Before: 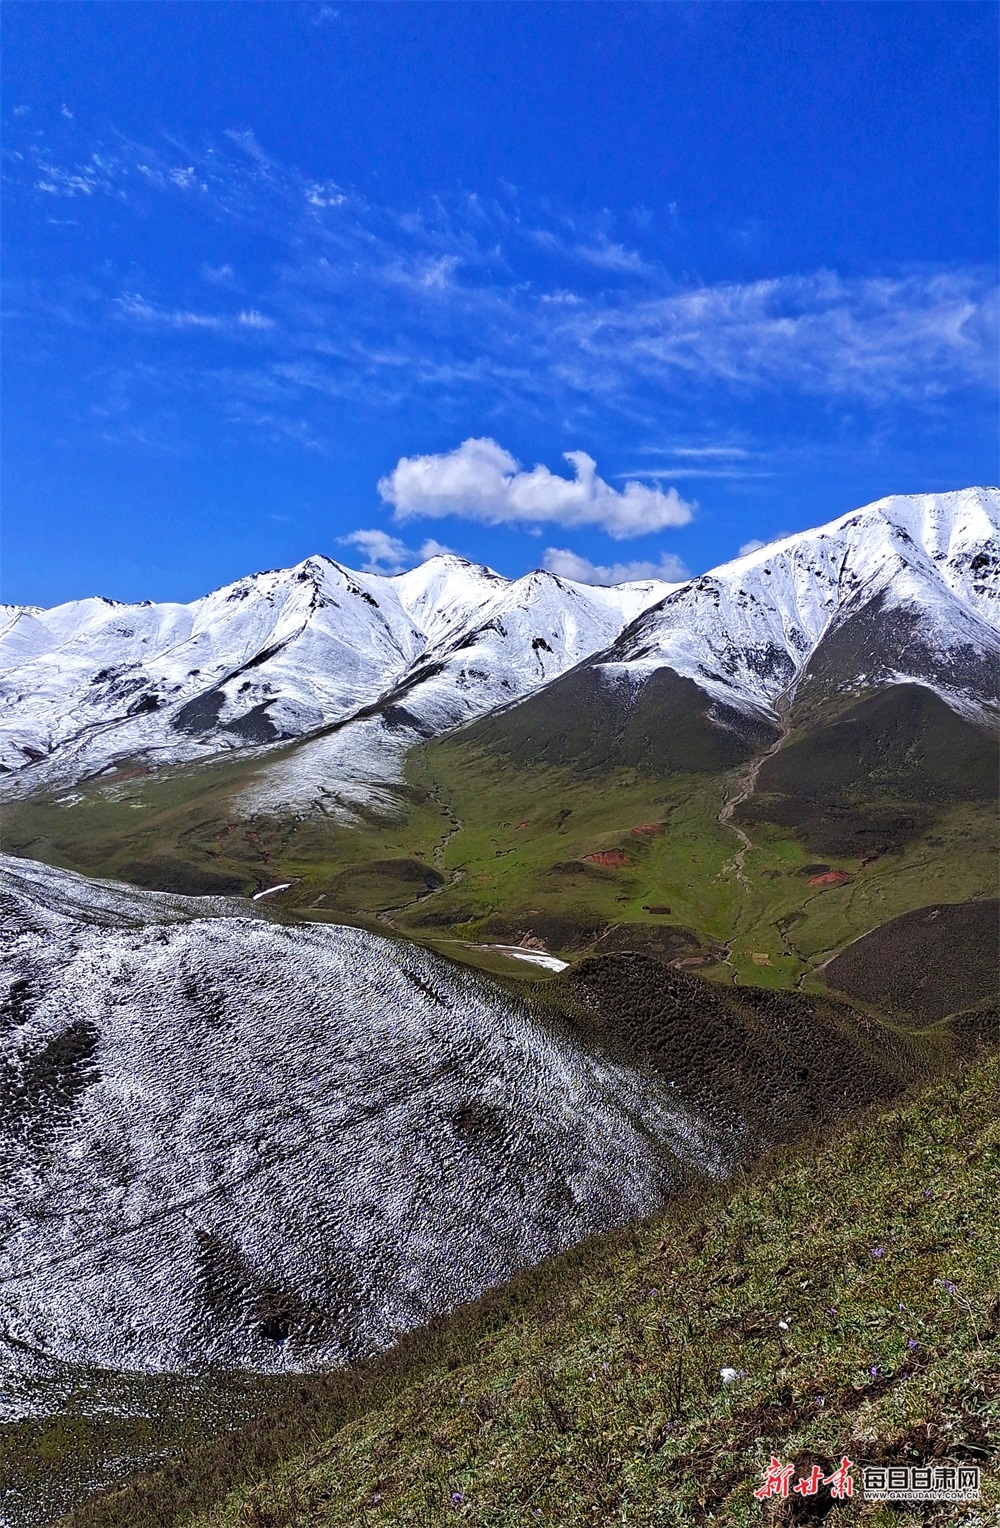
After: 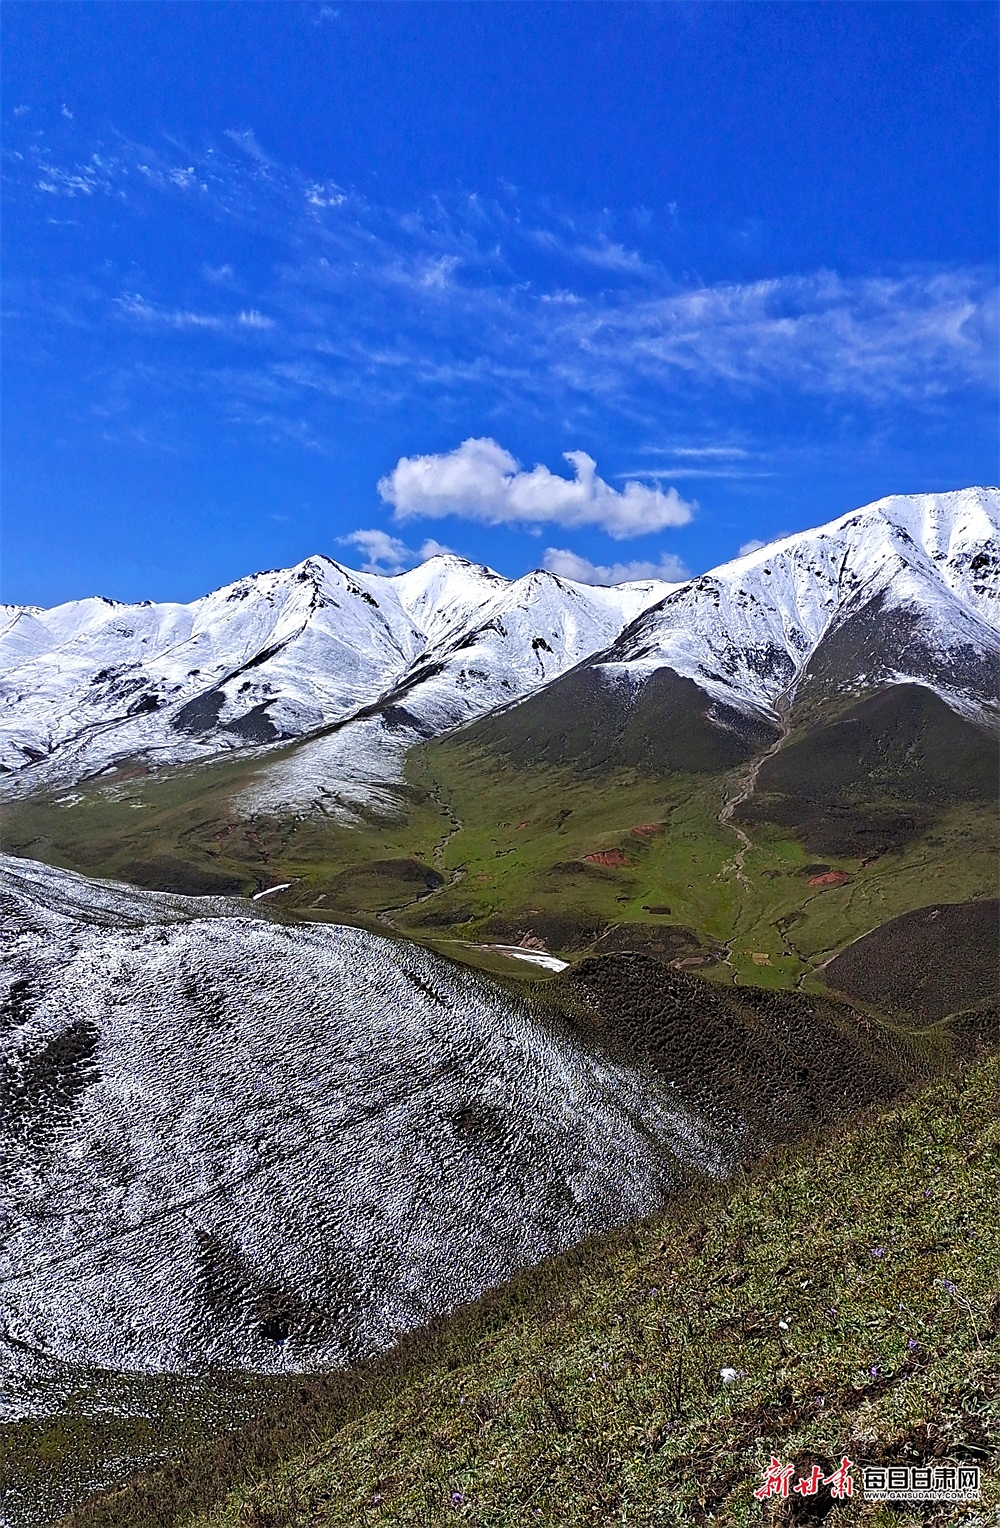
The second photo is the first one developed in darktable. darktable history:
sharpen: radius 1.858, amount 0.393, threshold 1.426
